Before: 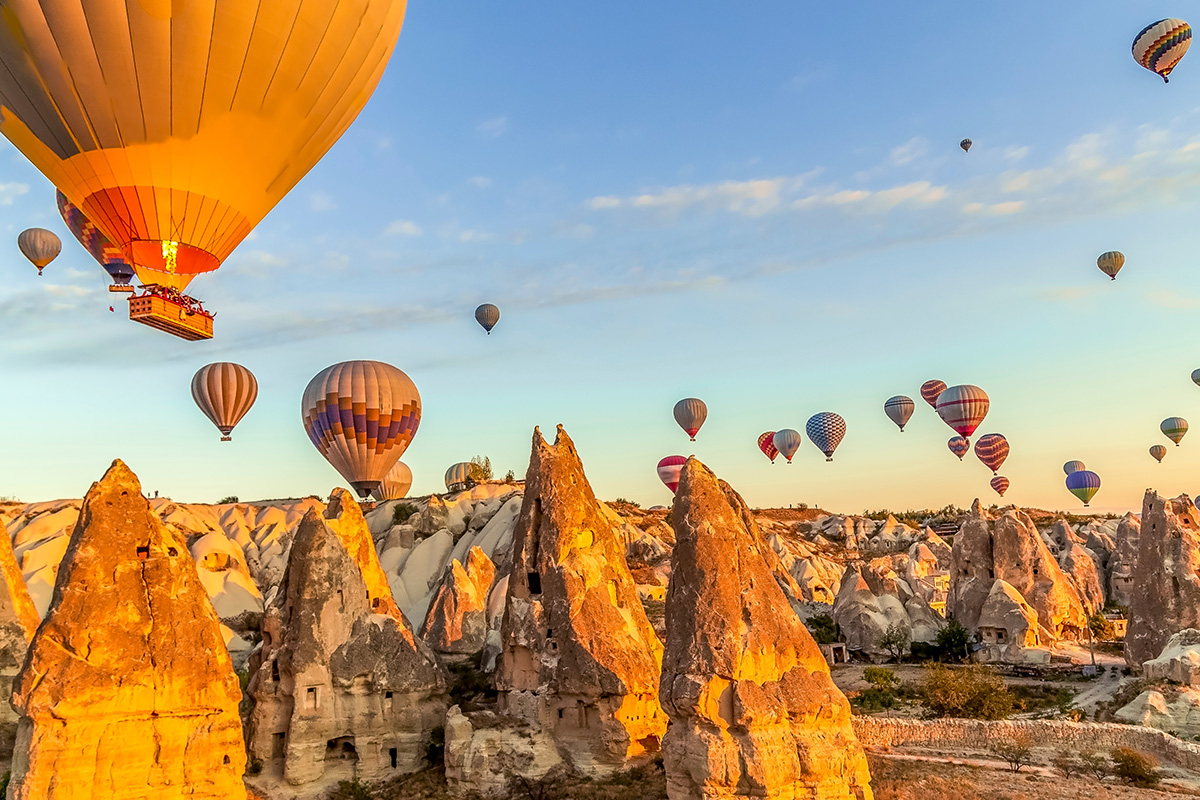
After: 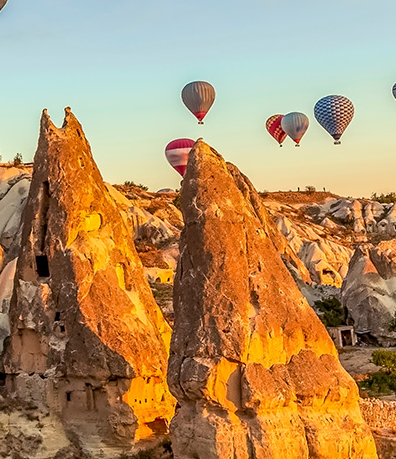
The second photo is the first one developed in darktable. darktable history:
crop: left 41.041%, top 39.685%, right 25.919%, bottom 2.908%
